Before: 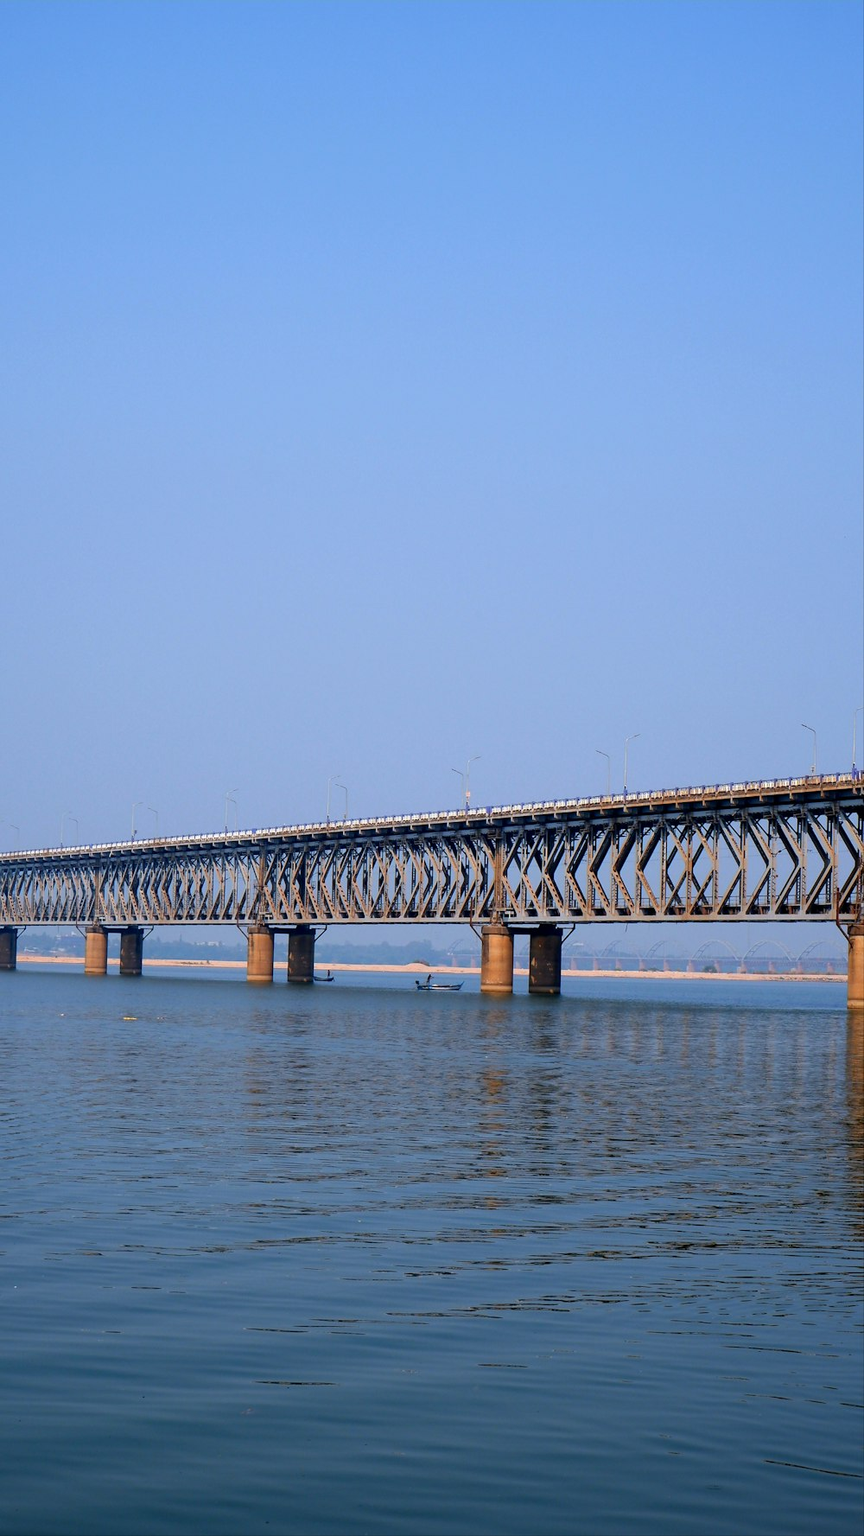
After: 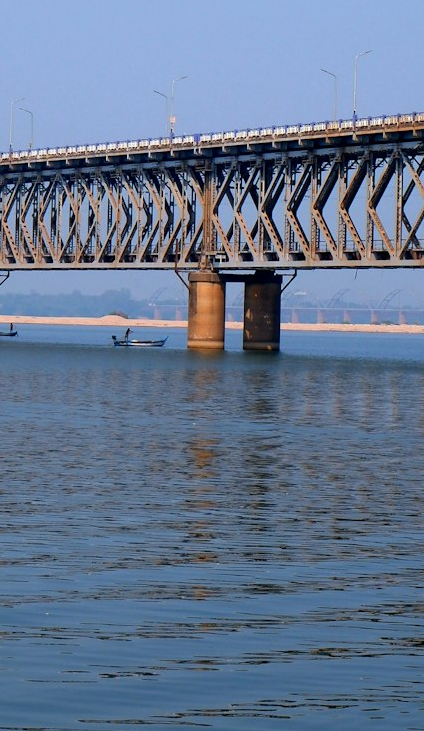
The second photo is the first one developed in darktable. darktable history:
crop: left 36.952%, top 44.993%, right 20.627%, bottom 13.83%
